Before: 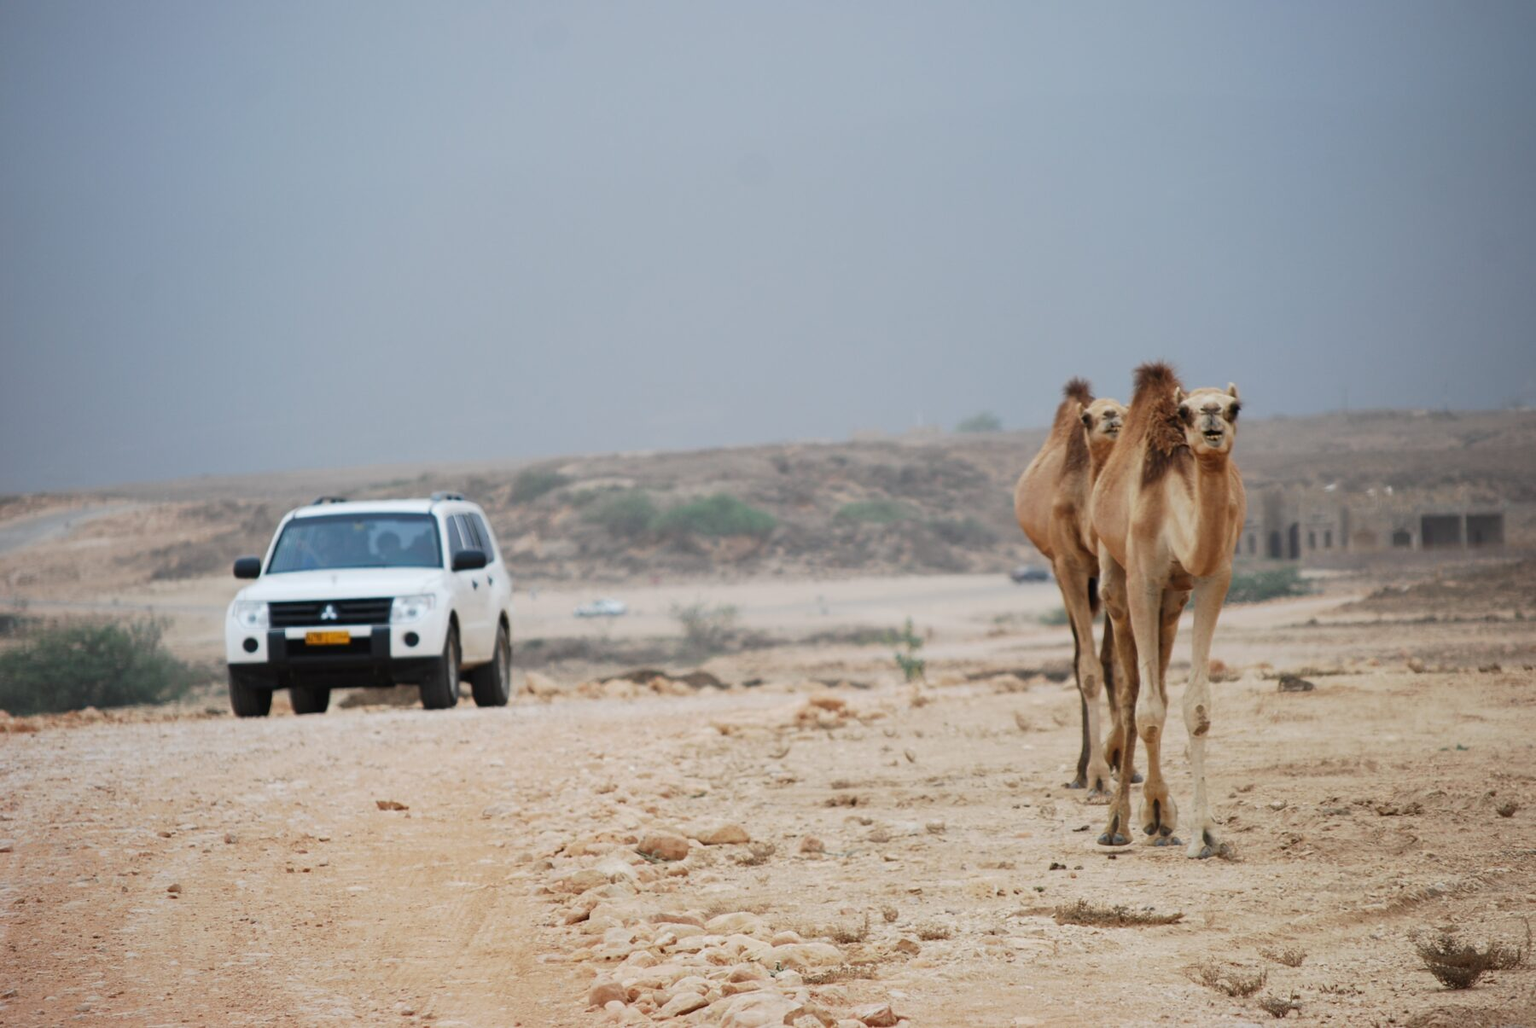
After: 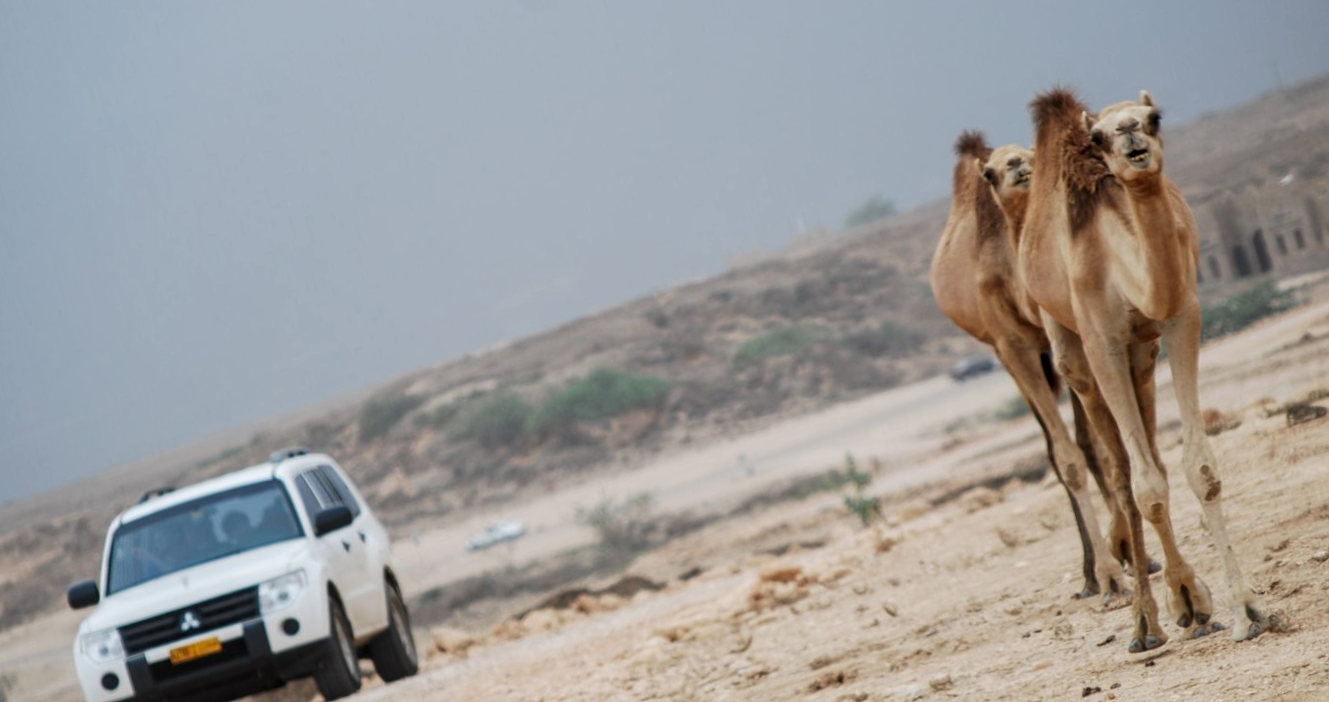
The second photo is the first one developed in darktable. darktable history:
crop: left 9.929%, top 3.475%, right 9.188%, bottom 9.529%
rotate and perspective: rotation -14.8°, crop left 0.1, crop right 0.903, crop top 0.25, crop bottom 0.748
local contrast: on, module defaults
